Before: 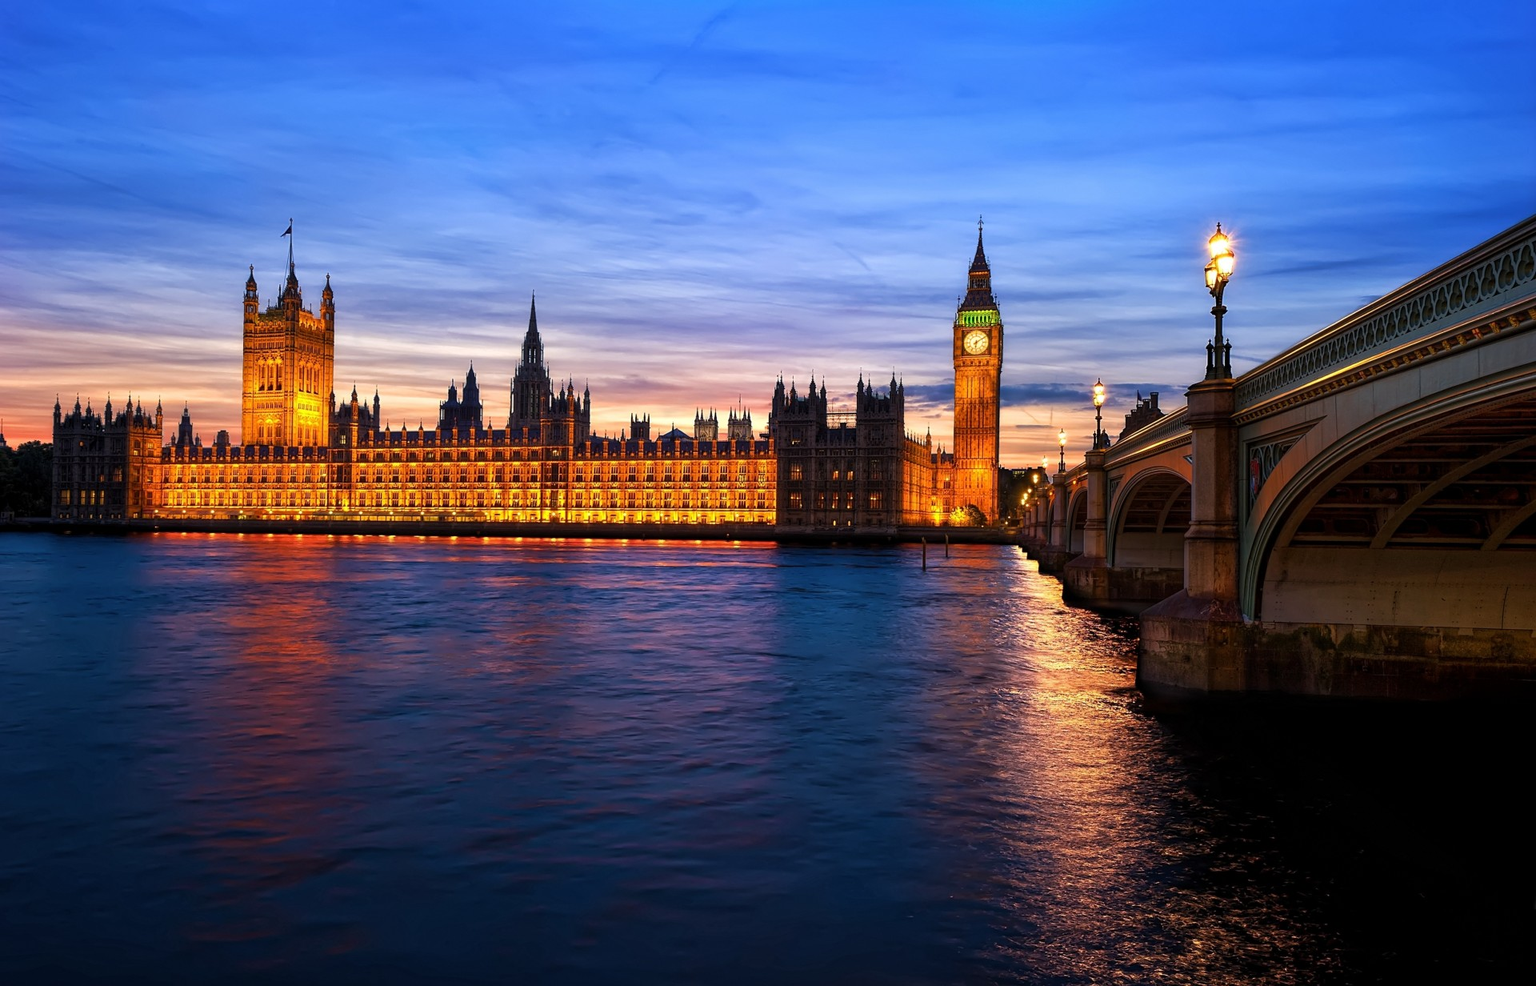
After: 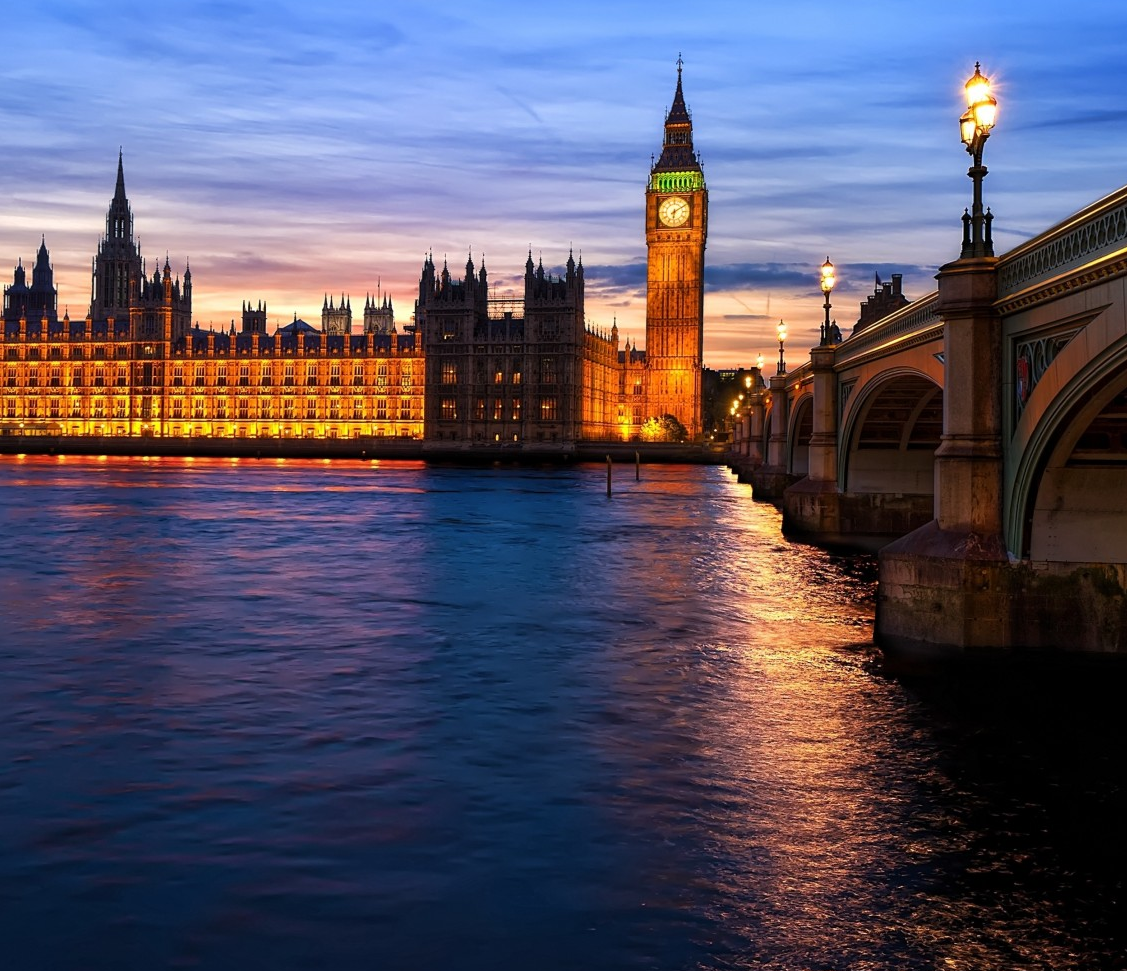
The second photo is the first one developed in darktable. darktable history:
crop and rotate: left 28.456%, top 17.561%, right 12.818%, bottom 3.581%
